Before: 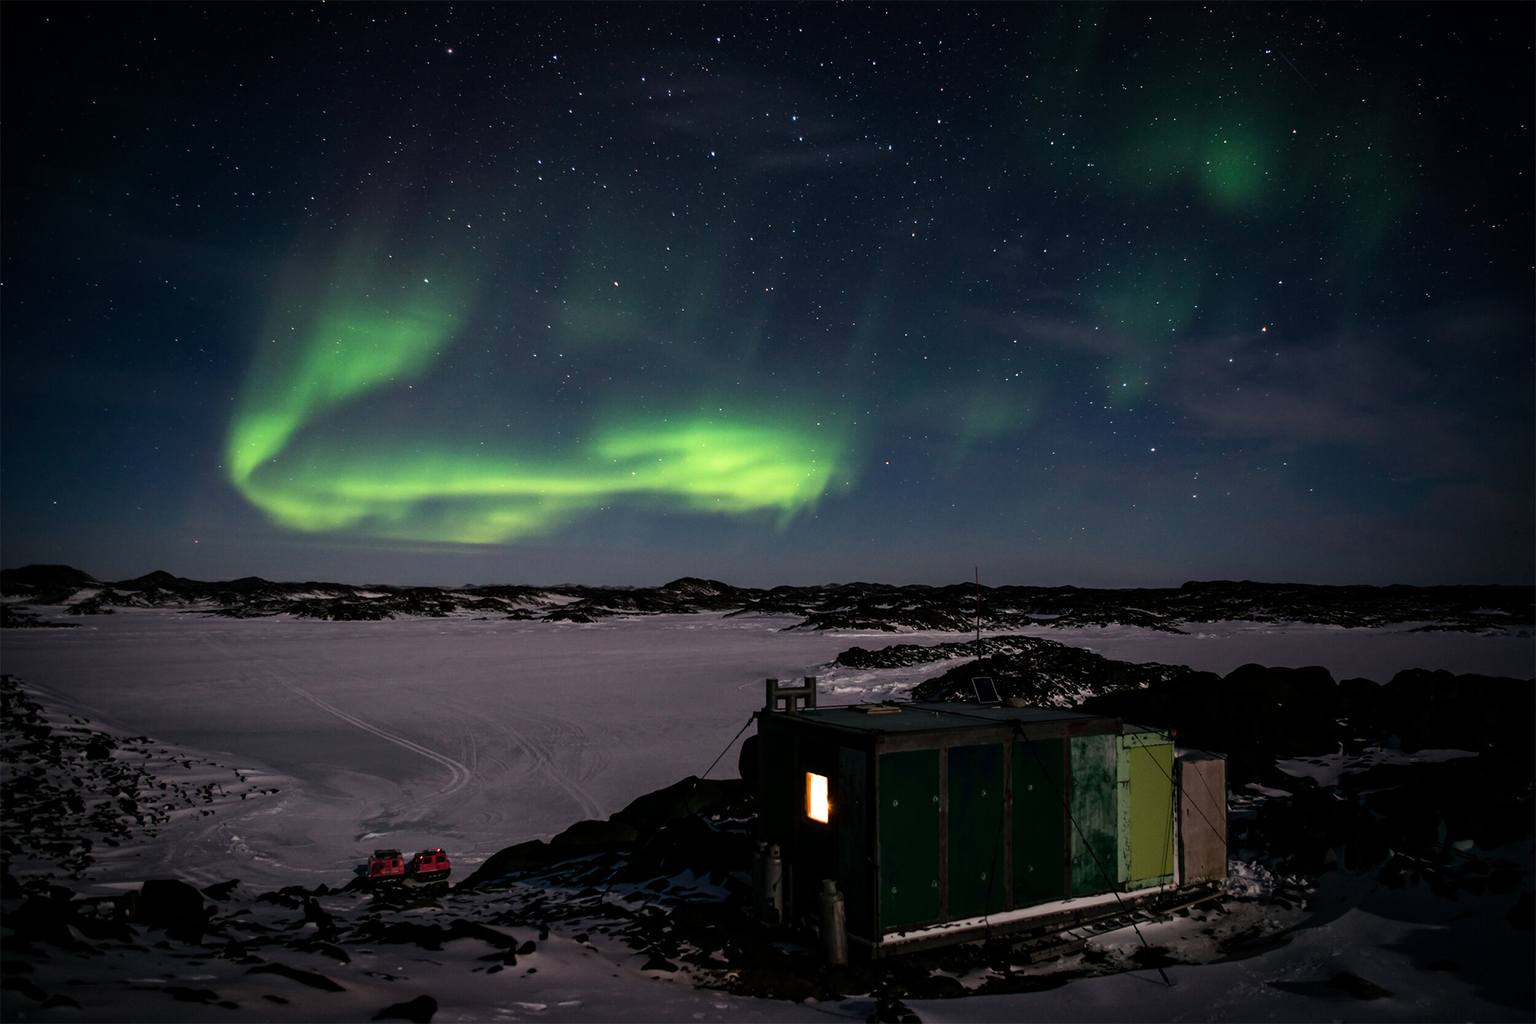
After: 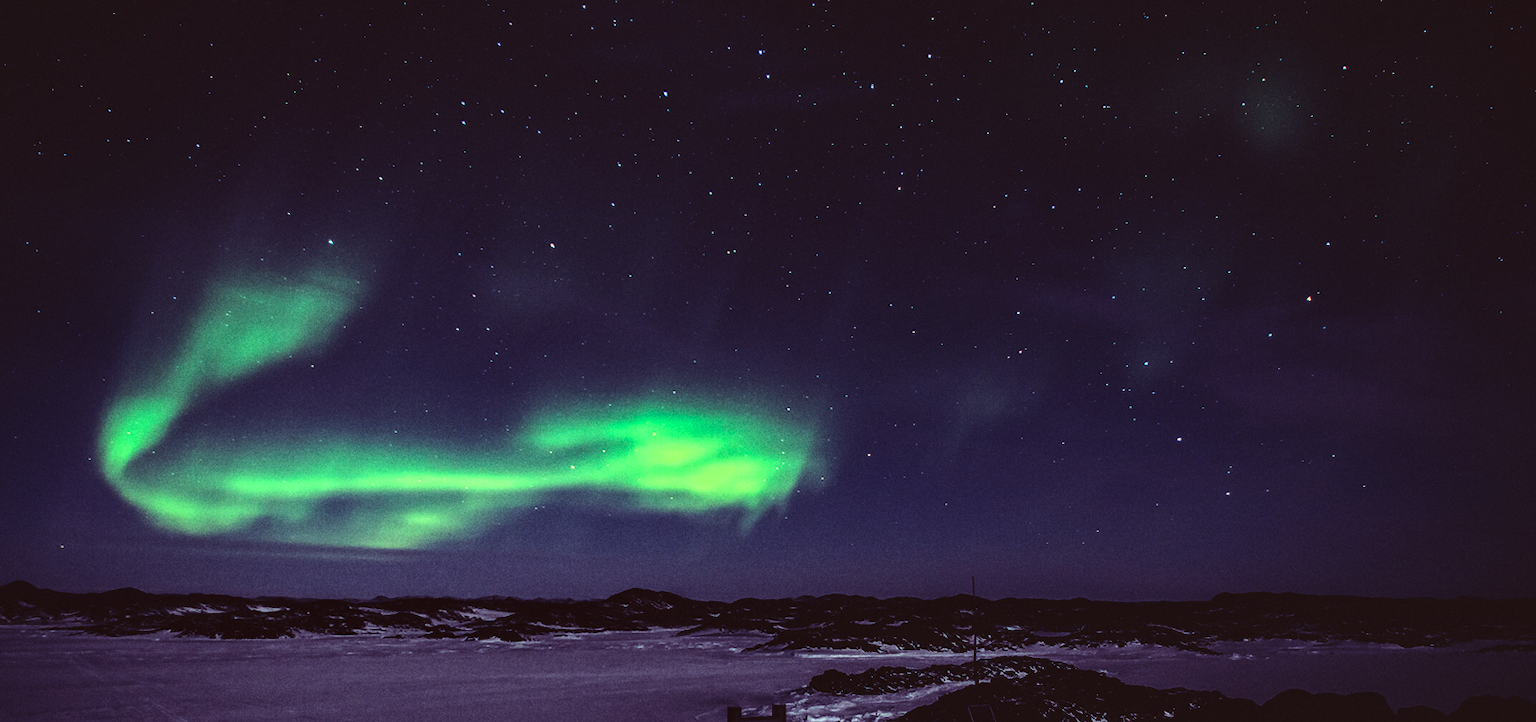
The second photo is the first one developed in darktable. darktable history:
grain: coarseness 22.88 ISO
tone equalizer: -8 EV -0.417 EV, -7 EV -0.389 EV, -6 EV -0.333 EV, -5 EV -0.222 EV, -3 EV 0.222 EV, -2 EV 0.333 EV, -1 EV 0.389 EV, +0 EV 0.417 EV, edges refinement/feathering 500, mask exposure compensation -1.57 EV, preserve details no
rgb curve: curves: ch0 [(0, 0.186) (0.314, 0.284) (0.576, 0.466) (0.805, 0.691) (0.936, 0.886)]; ch1 [(0, 0.186) (0.314, 0.284) (0.581, 0.534) (0.771, 0.746) (0.936, 0.958)]; ch2 [(0, 0.216) (0.275, 0.39) (1, 1)], mode RGB, independent channels, compensate middle gray true, preserve colors none
local contrast: detail 130%
rgb levels: mode RGB, independent channels, levels [[0, 0.5, 1], [0, 0.521, 1], [0, 0.536, 1]]
crop and rotate: left 9.345%, top 7.22%, right 4.982%, bottom 32.331%
fill light: exposure -2 EV, width 8.6
